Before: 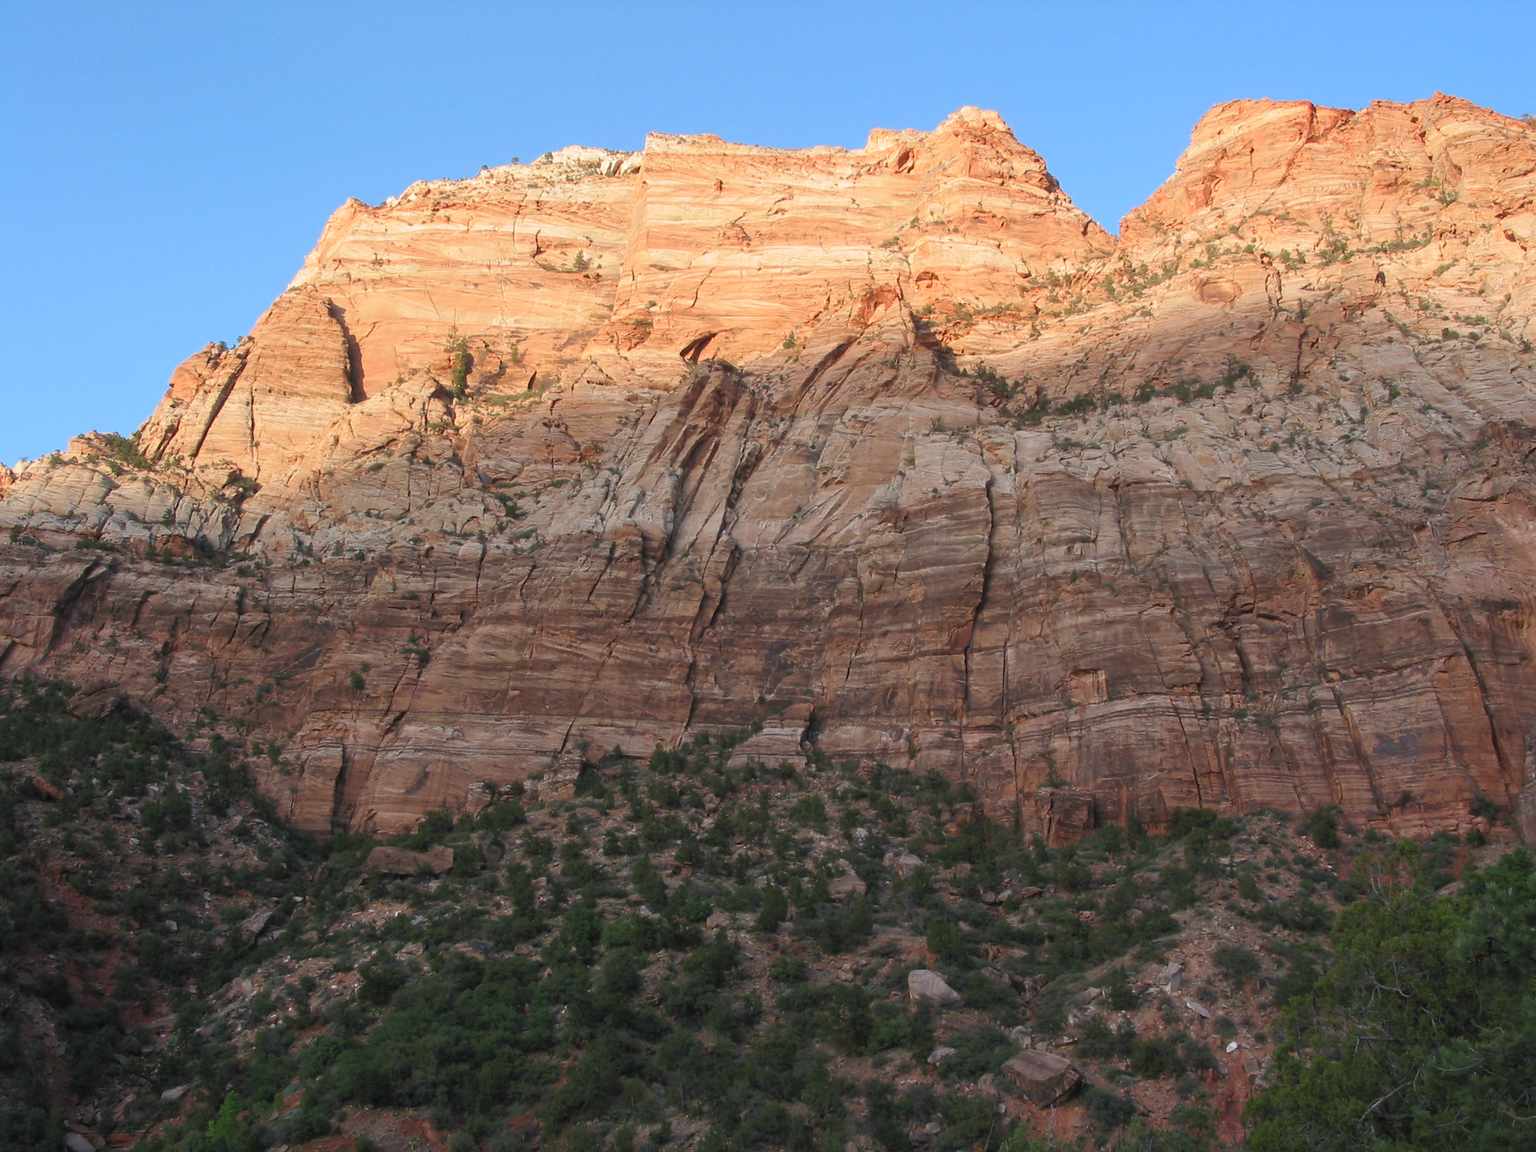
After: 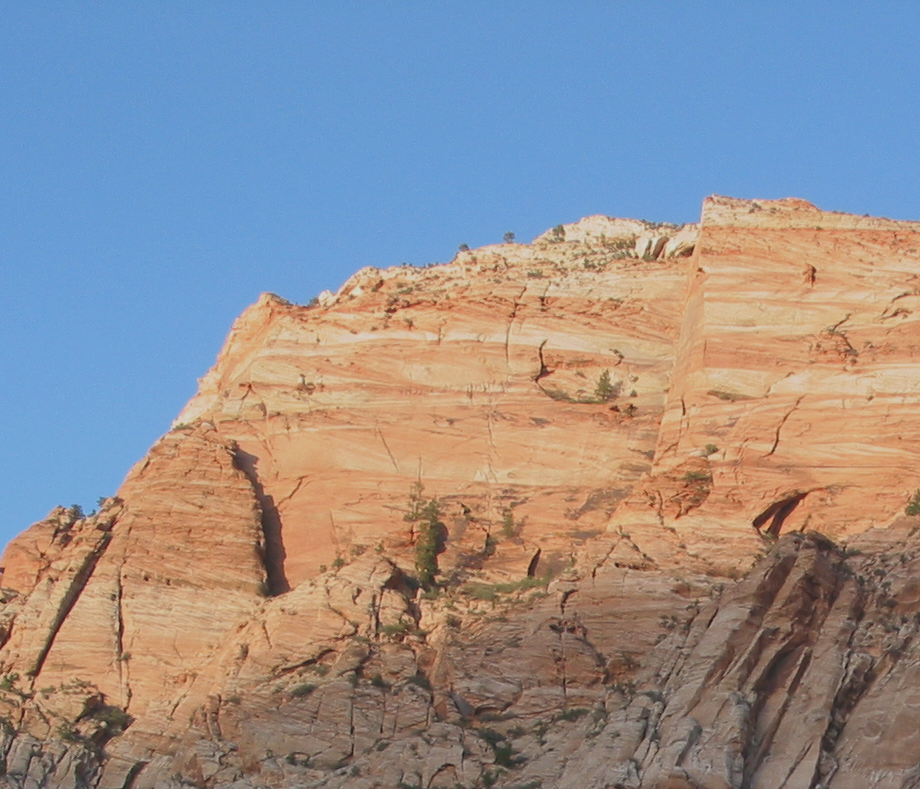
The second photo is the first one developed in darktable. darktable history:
crop and rotate: left 11.171%, top 0.058%, right 48.294%, bottom 53.599%
exposure: black level correction -0.015, exposure -0.529 EV, compensate highlight preservation false
